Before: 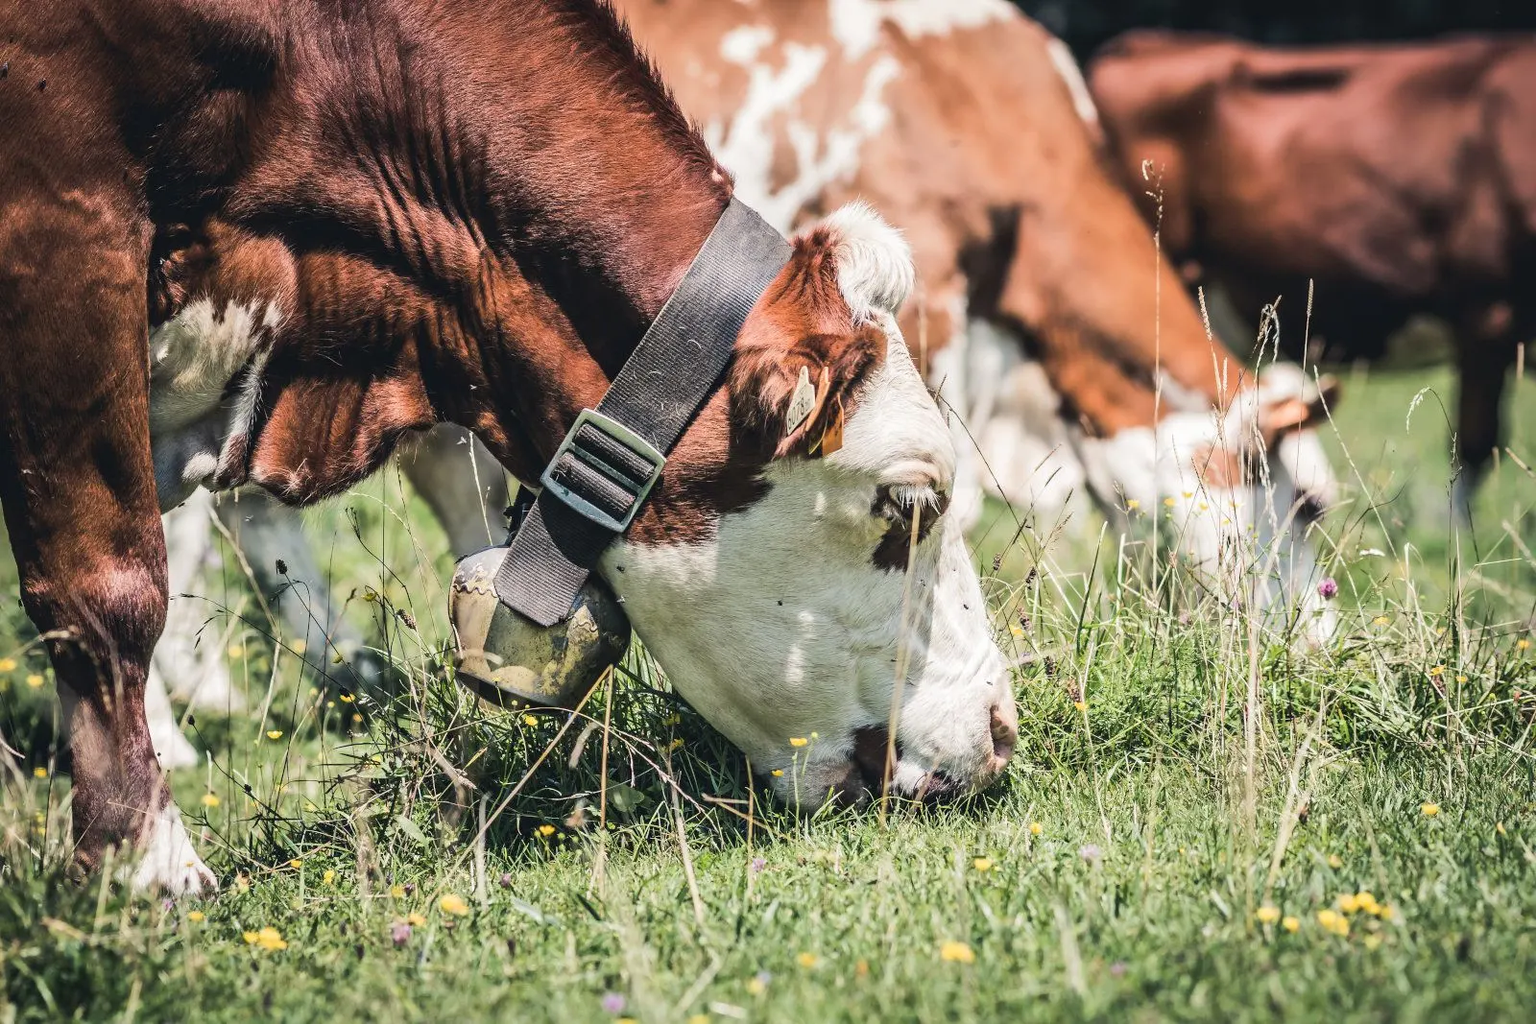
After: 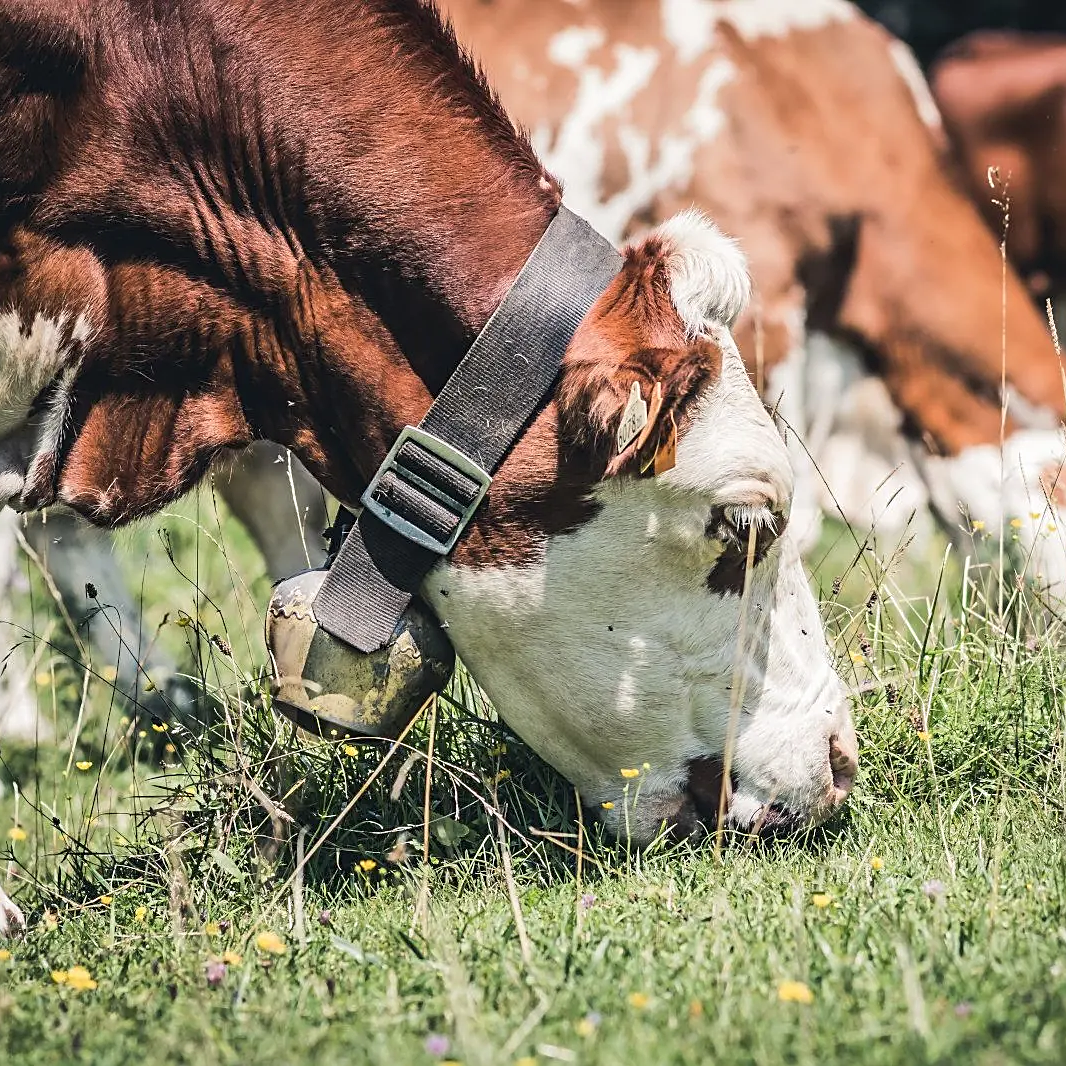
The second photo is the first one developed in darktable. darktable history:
sharpen: on, module defaults
crop and rotate: left 12.648%, right 20.685%
